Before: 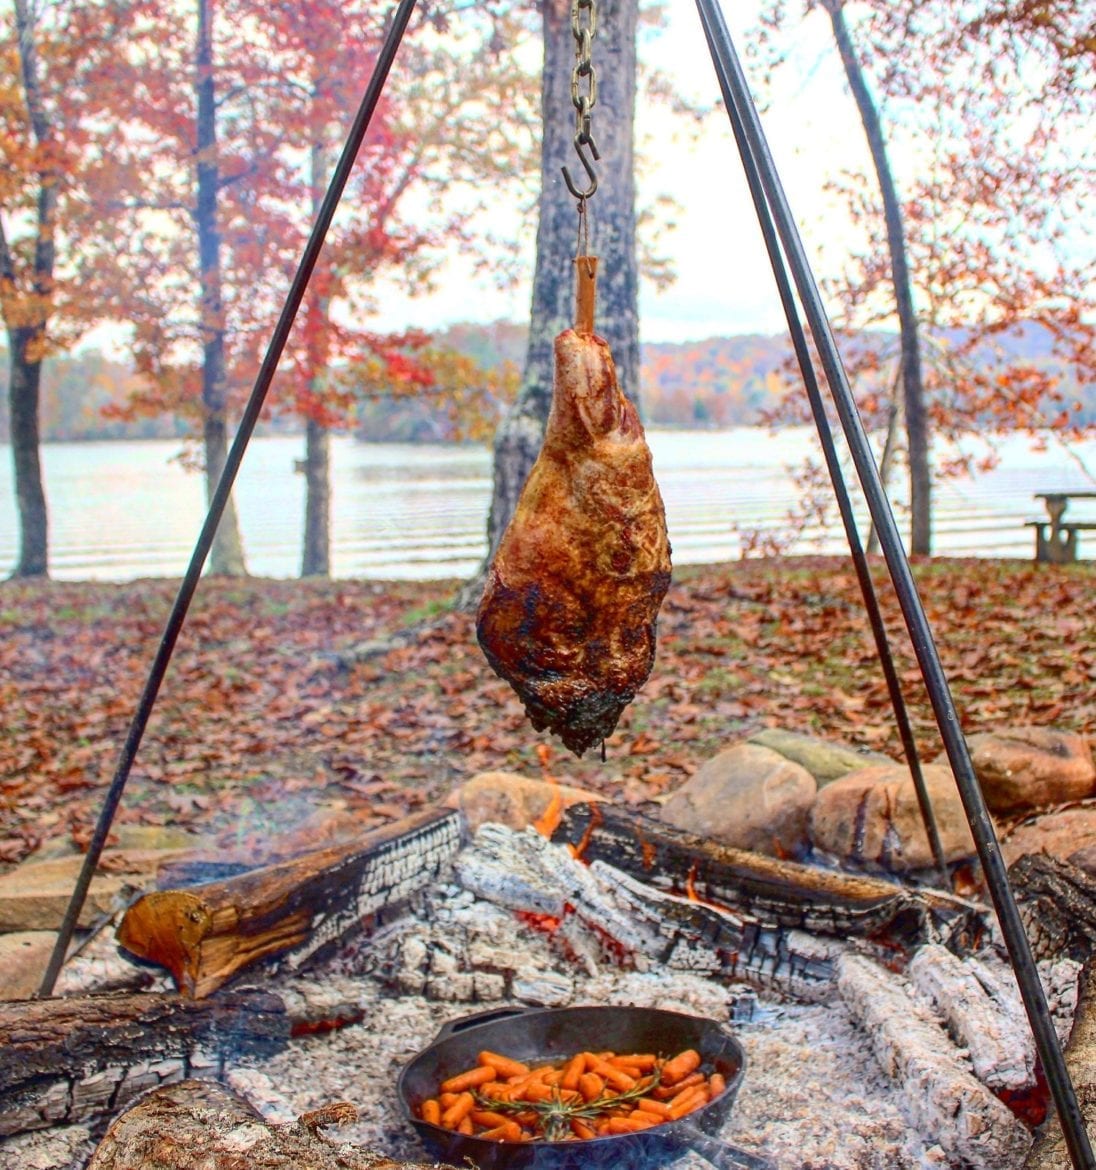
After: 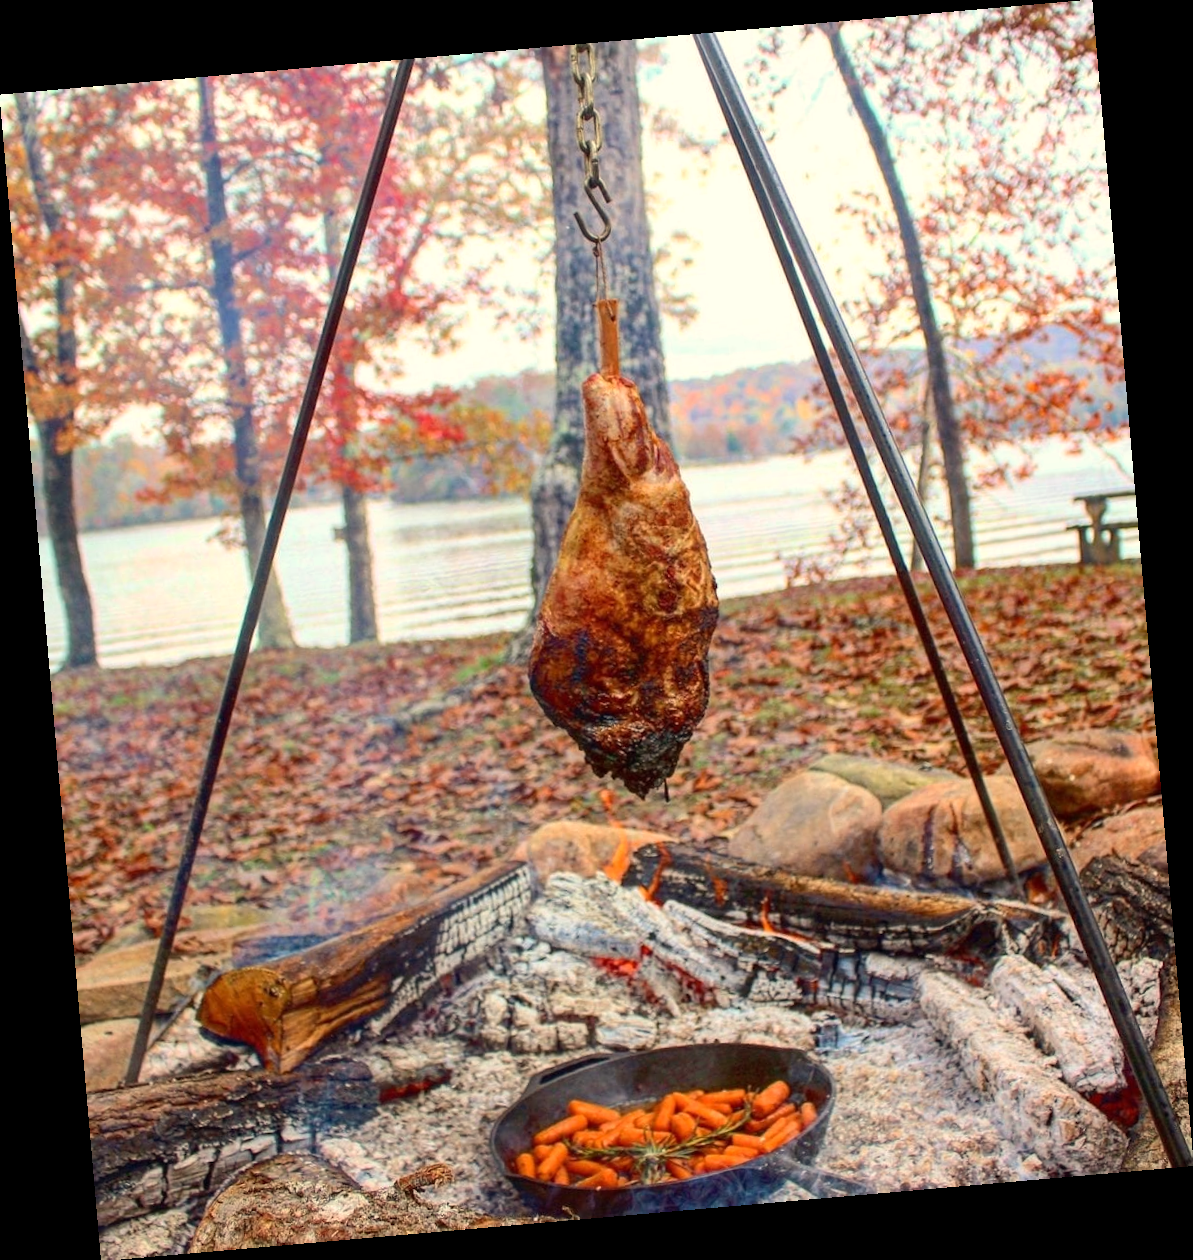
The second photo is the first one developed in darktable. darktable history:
rotate and perspective: rotation -4.98°, automatic cropping off
white balance: red 1.045, blue 0.932
